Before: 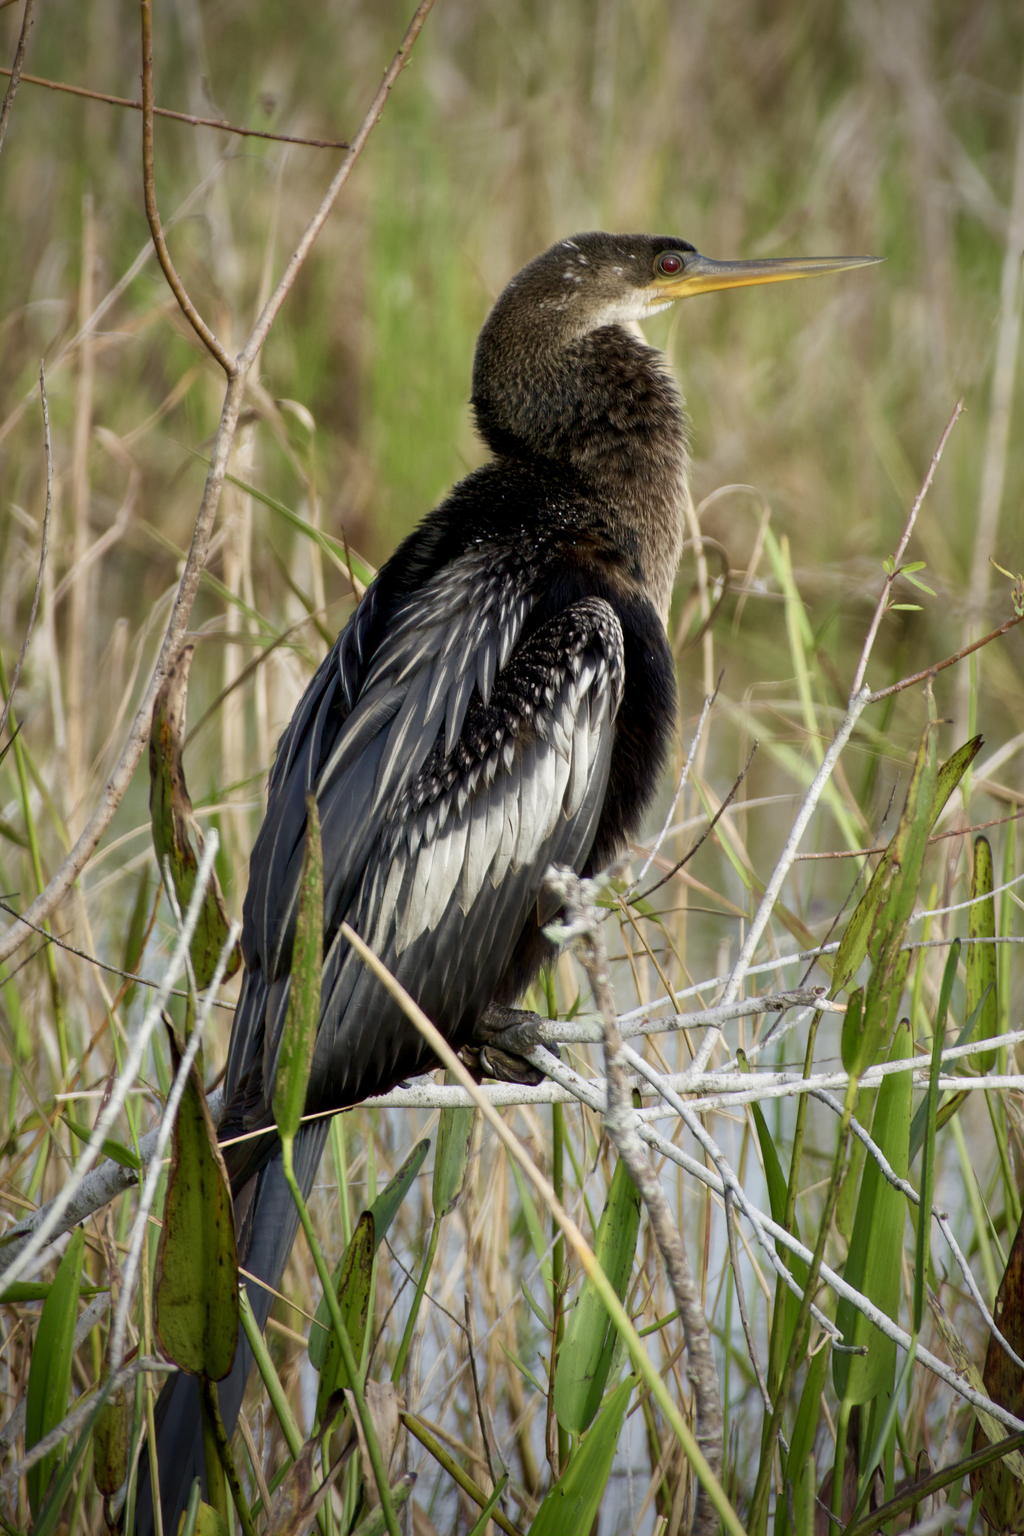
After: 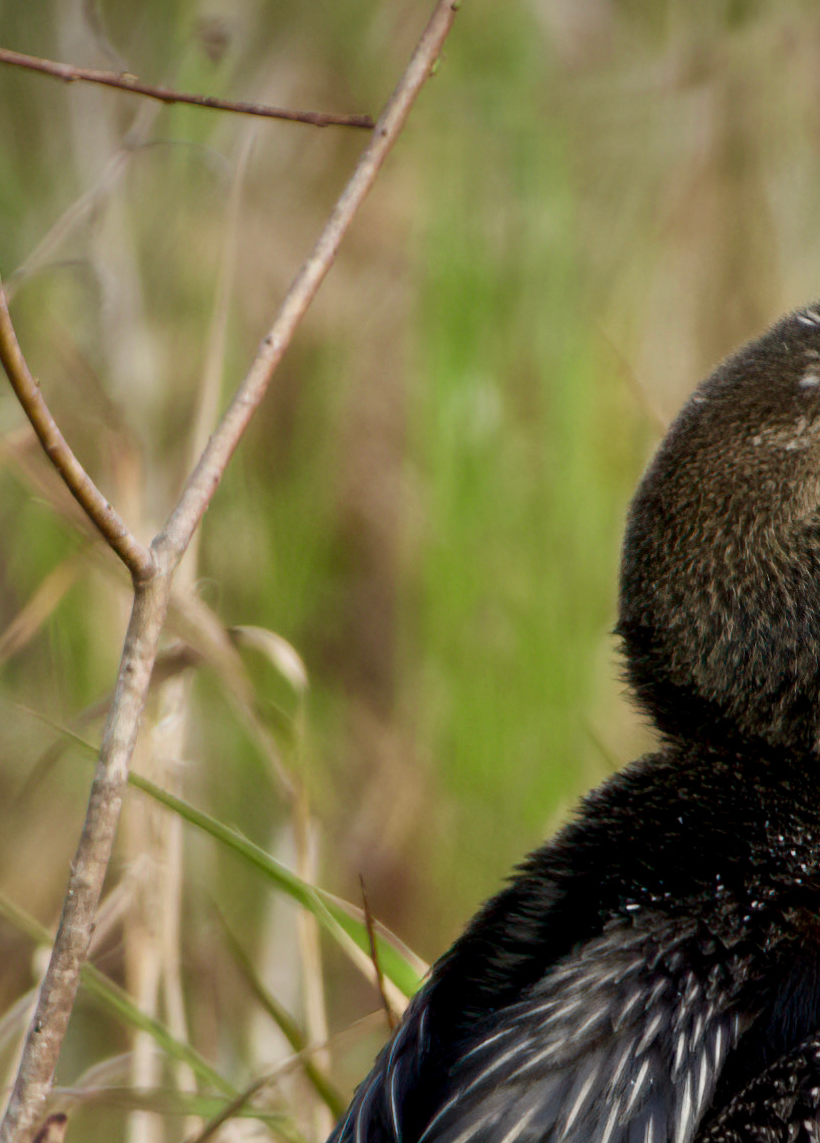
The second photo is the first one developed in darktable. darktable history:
crop: left 15.676%, top 5.462%, right 43.935%, bottom 57.037%
